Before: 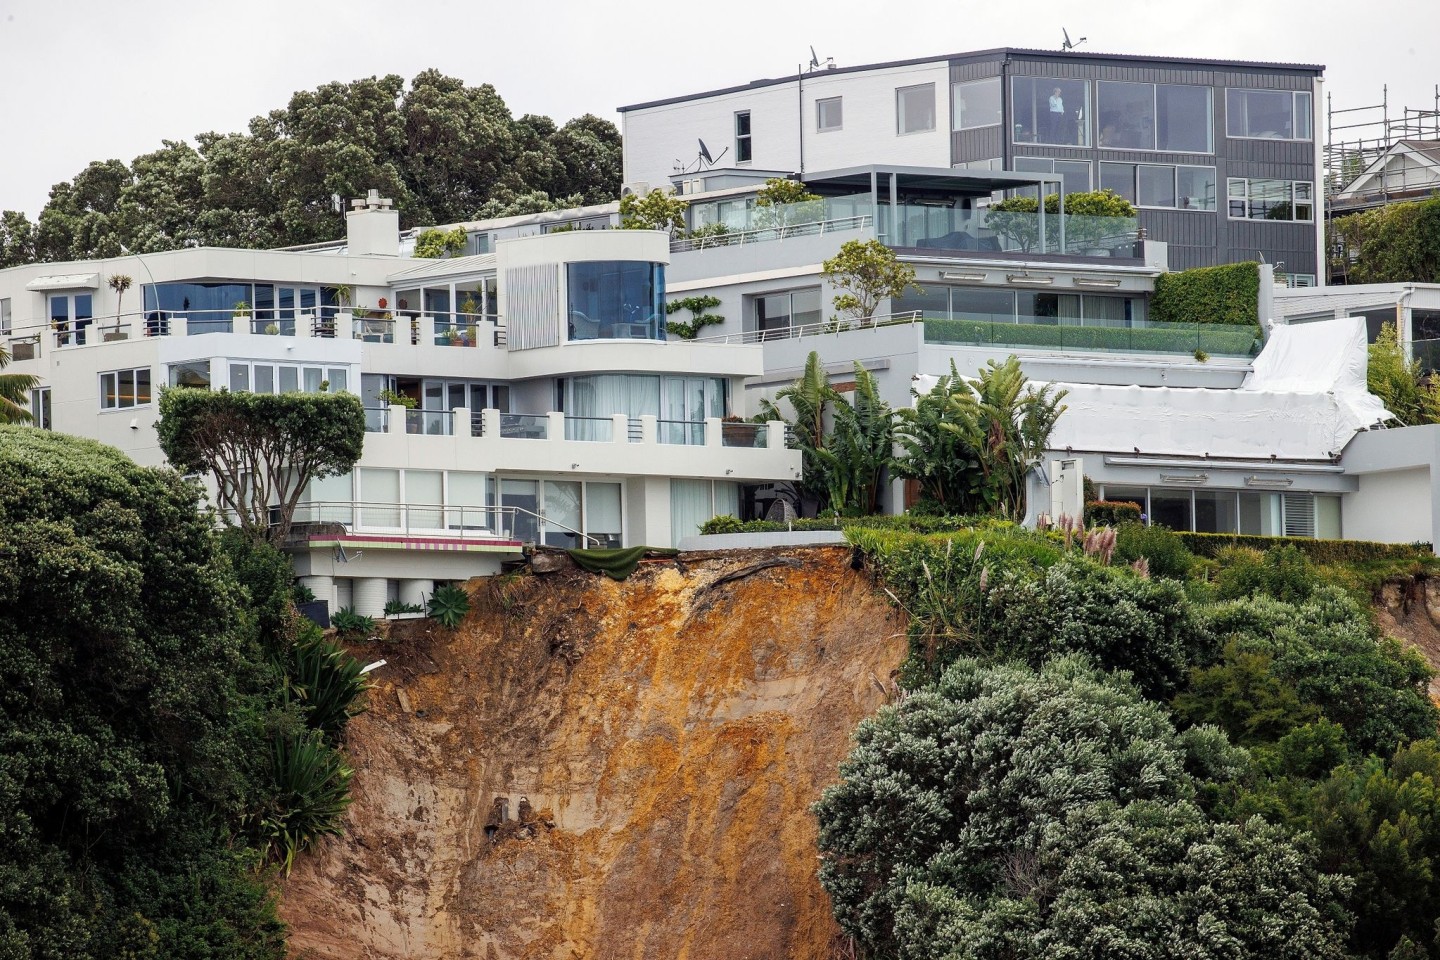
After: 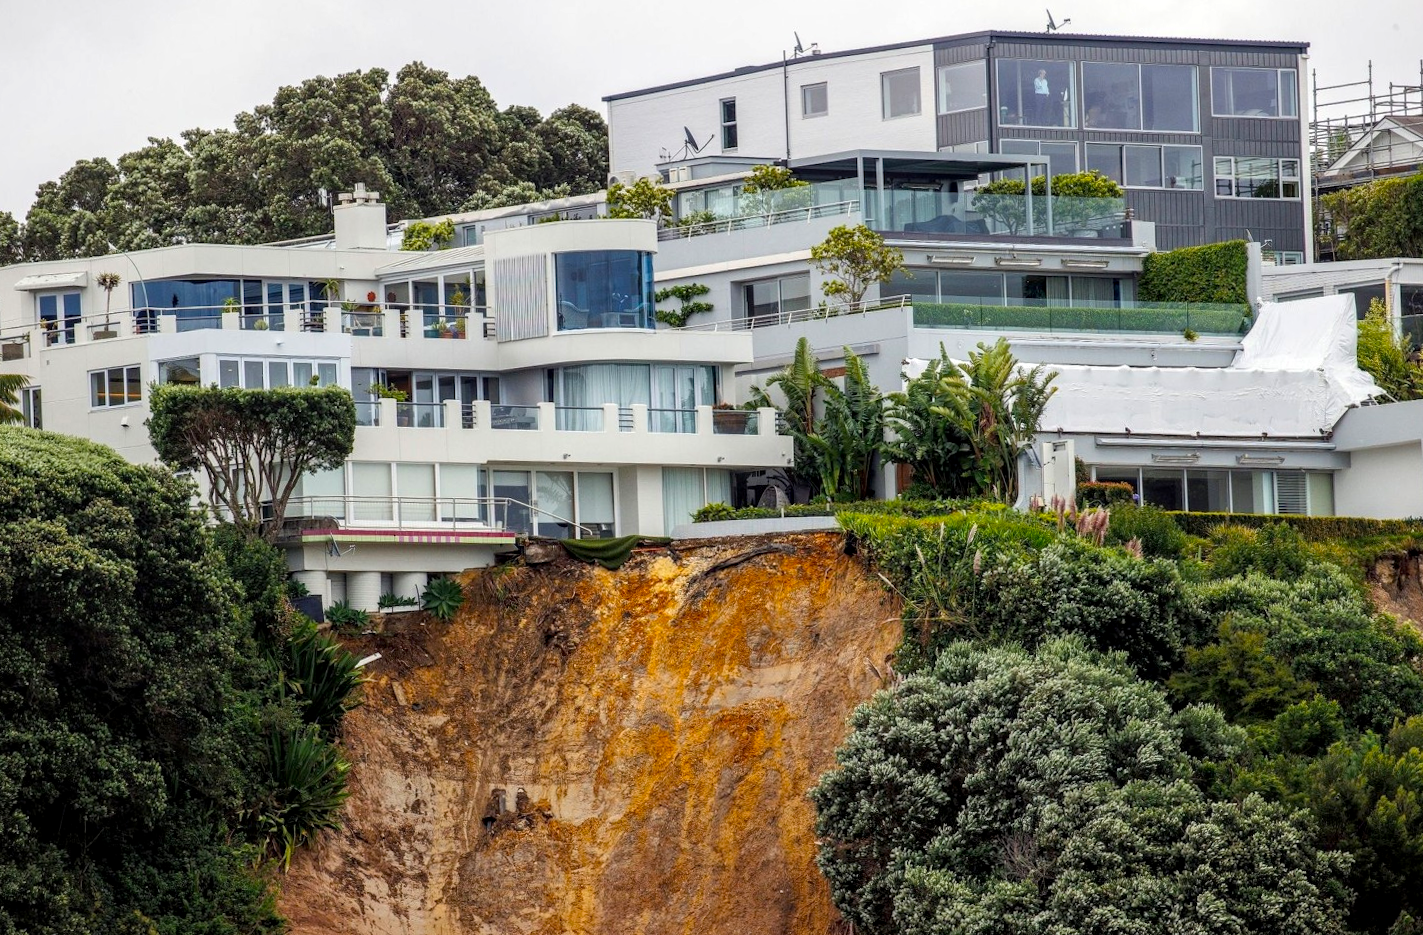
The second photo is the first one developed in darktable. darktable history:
rotate and perspective: rotation -1°, crop left 0.011, crop right 0.989, crop top 0.025, crop bottom 0.975
color balance: output saturation 120%
local contrast: on, module defaults
